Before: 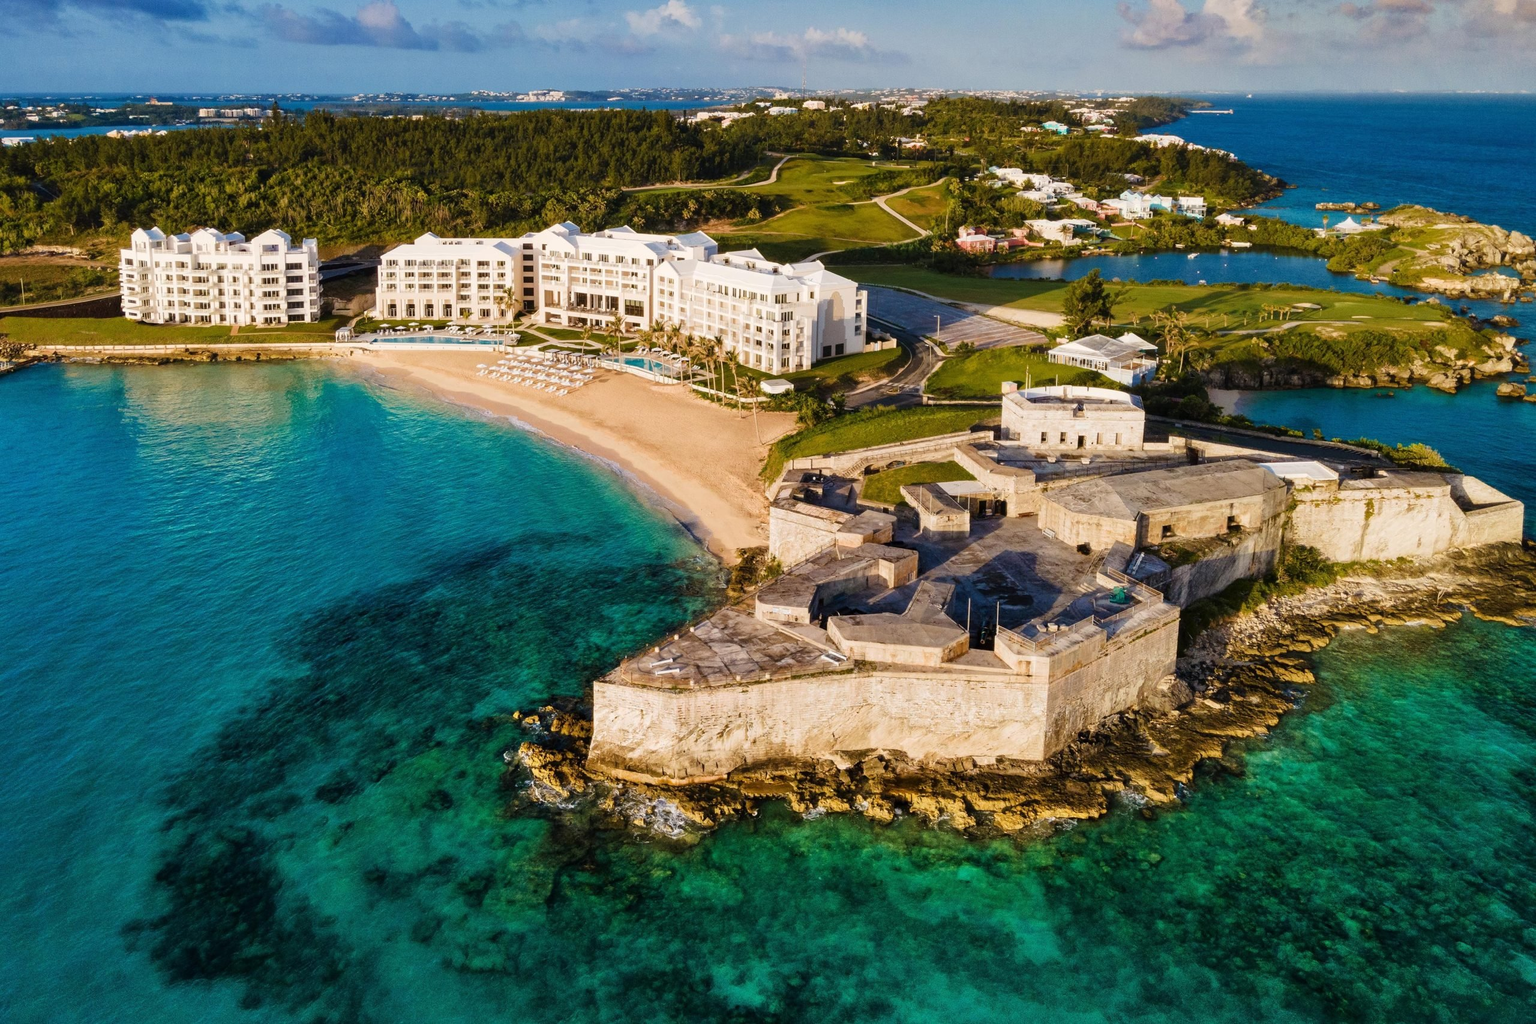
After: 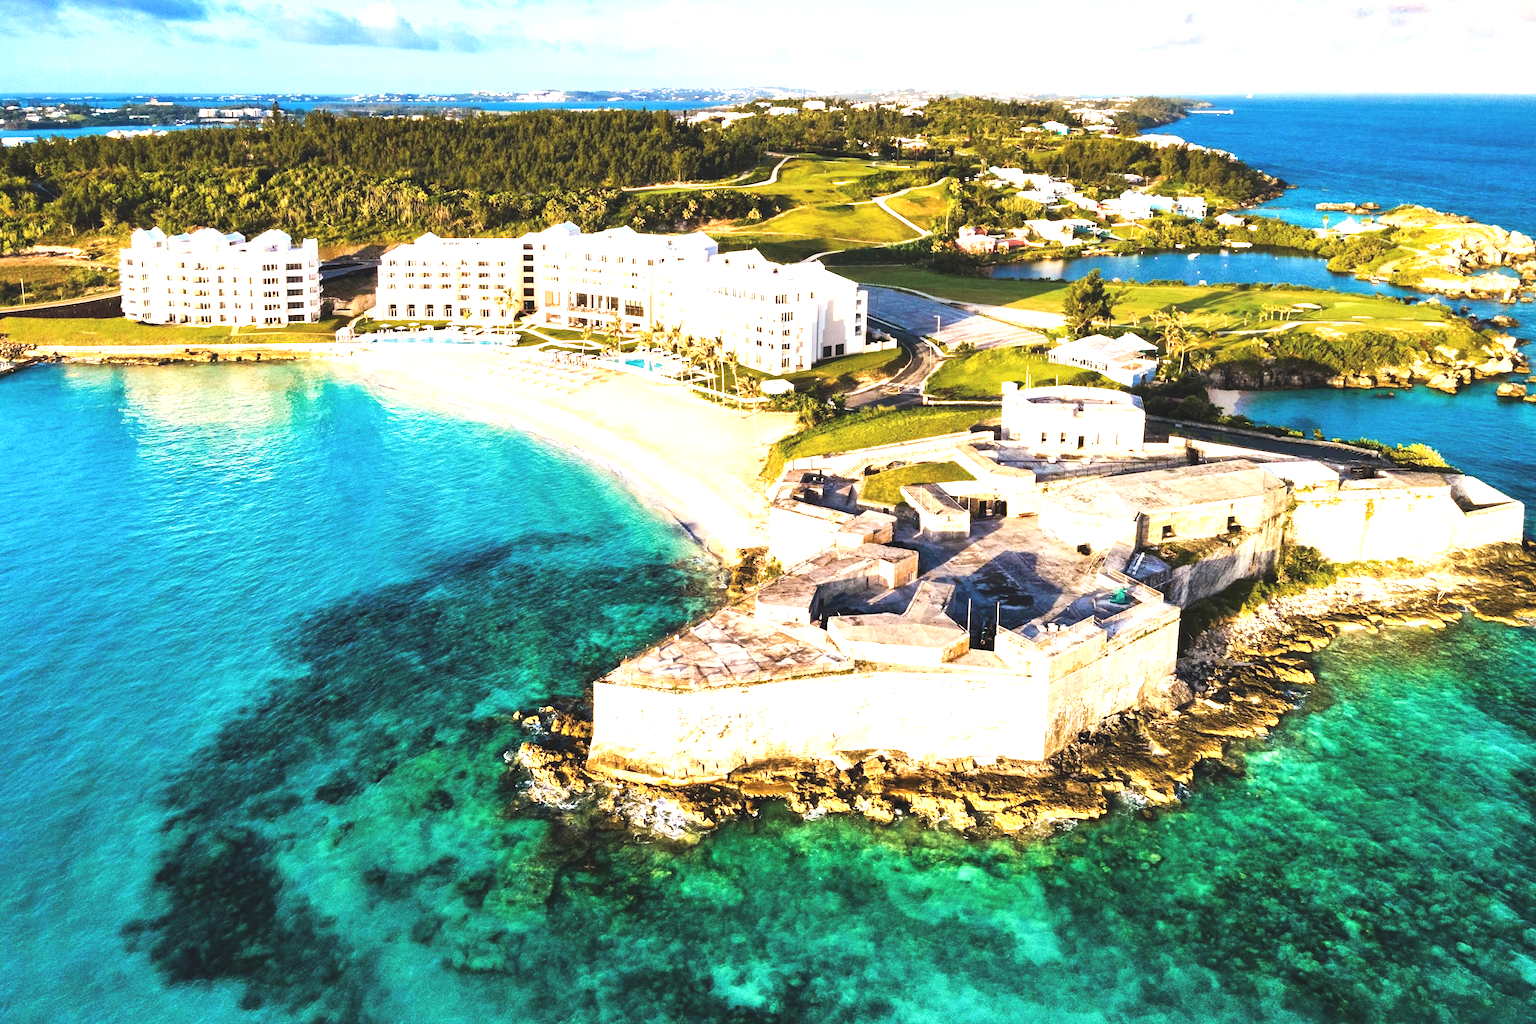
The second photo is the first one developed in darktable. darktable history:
base curve: curves: ch0 [(0, 0) (0.688, 0.865) (1, 1)], preserve colors none
exposure: black level correction -0.006, exposure 1 EV, compensate exposure bias true, compensate highlight preservation false
levels: gray 59.34%, levels [0.016, 0.492, 0.969]
tone equalizer: -8 EV -0.397 EV, -7 EV -0.38 EV, -6 EV -0.369 EV, -5 EV -0.262 EV, -3 EV 0.225 EV, -2 EV 0.334 EV, -1 EV 0.401 EV, +0 EV 0.388 EV, edges refinement/feathering 500, mask exposure compensation -1.57 EV, preserve details no
